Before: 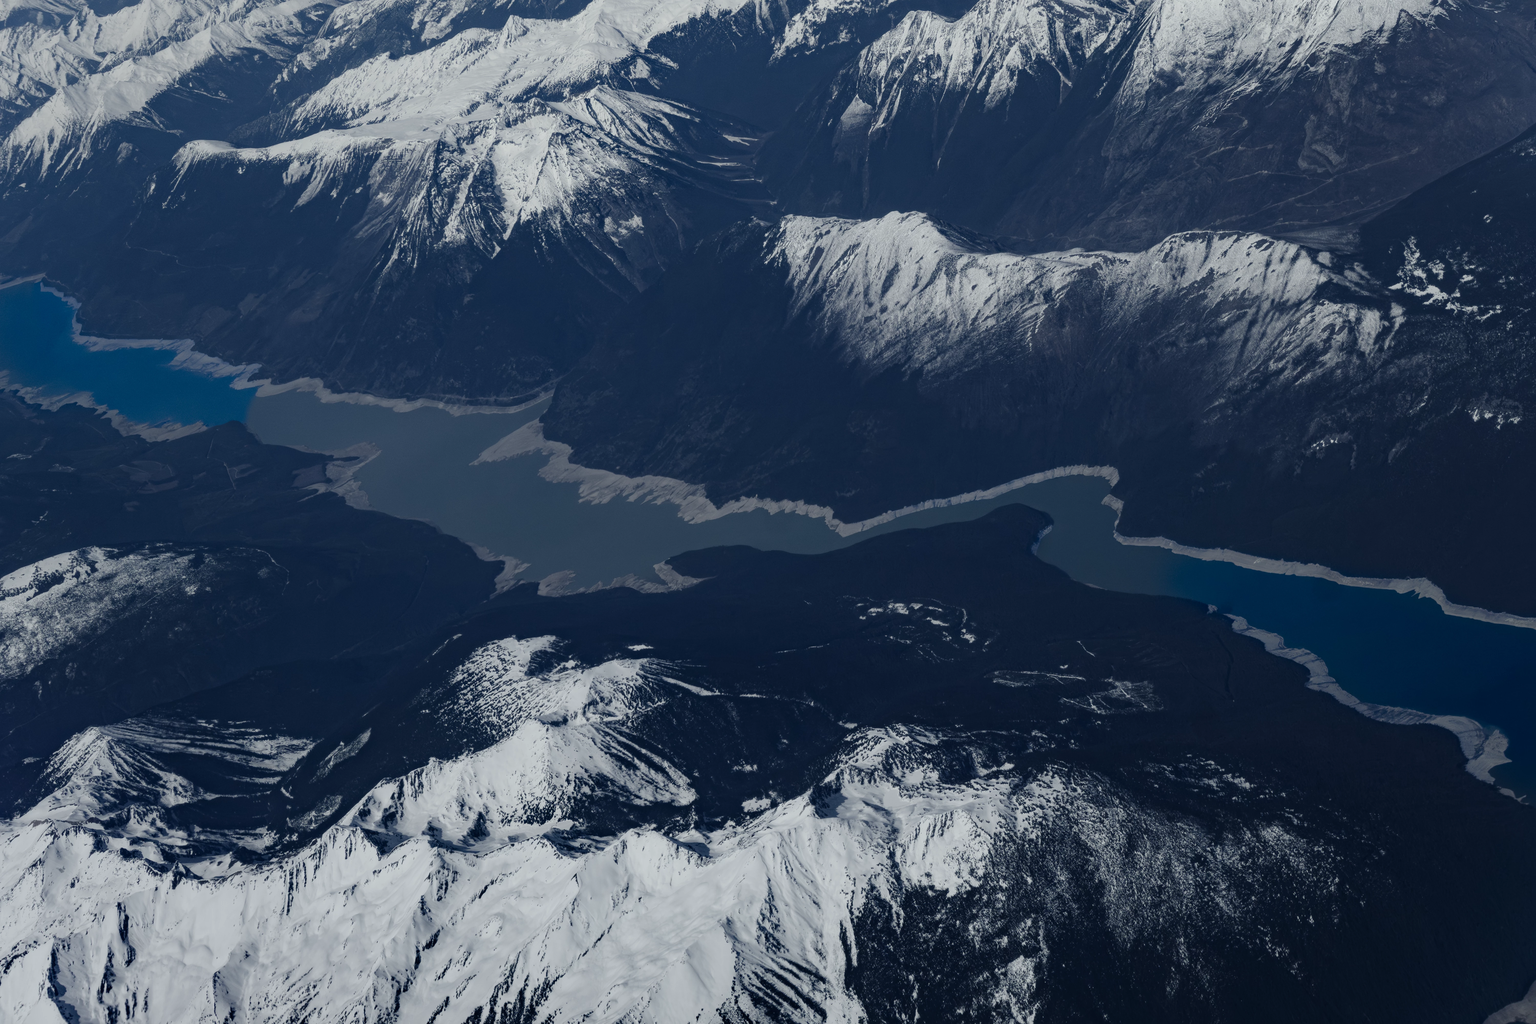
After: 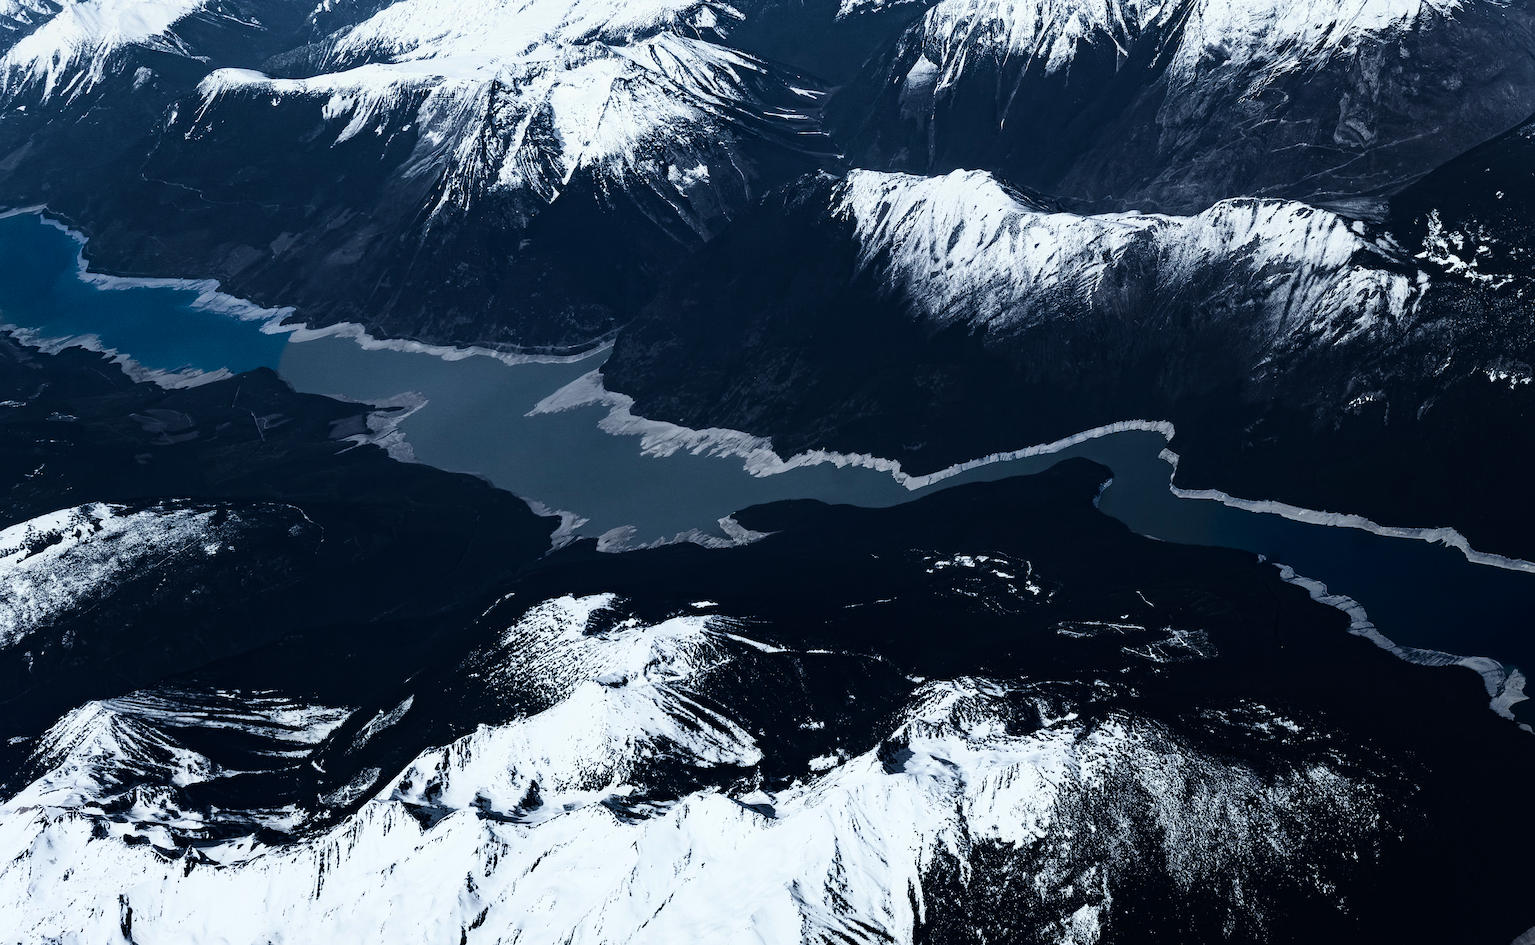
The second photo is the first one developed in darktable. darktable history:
rotate and perspective: rotation -0.013°, lens shift (vertical) -0.027, lens shift (horizontal) 0.178, crop left 0.016, crop right 0.989, crop top 0.082, crop bottom 0.918
sharpen: on, module defaults
rgb curve: curves: ch0 [(0, 0) (0.21, 0.15) (0.24, 0.21) (0.5, 0.75) (0.75, 0.96) (0.89, 0.99) (1, 1)]; ch1 [(0, 0.02) (0.21, 0.13) (0.25, 0.2) (0.5, 0.67) (0.75, 0.9) (0.89, 0.97) (1, 1)]; ch2 [(0, 0.02) (0.21, 0.13) (0.25, 0.2) (0.5, 0.67) (0.75, 0.9) (0.89, 0.97) (1, 1)], compensate middle gray true
